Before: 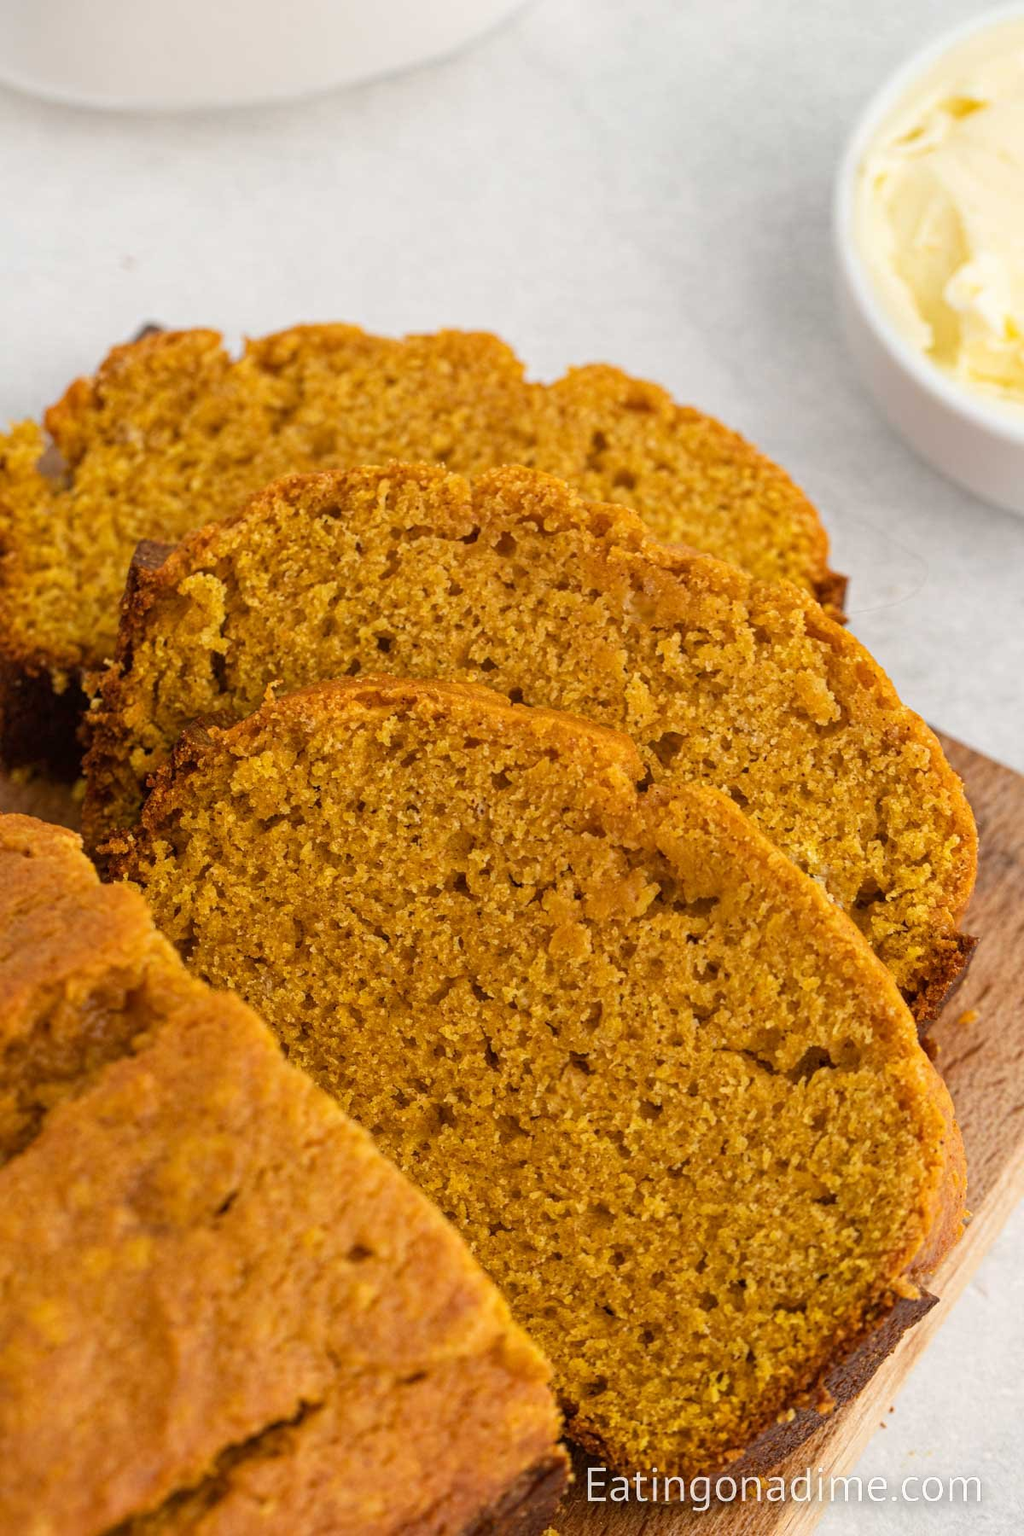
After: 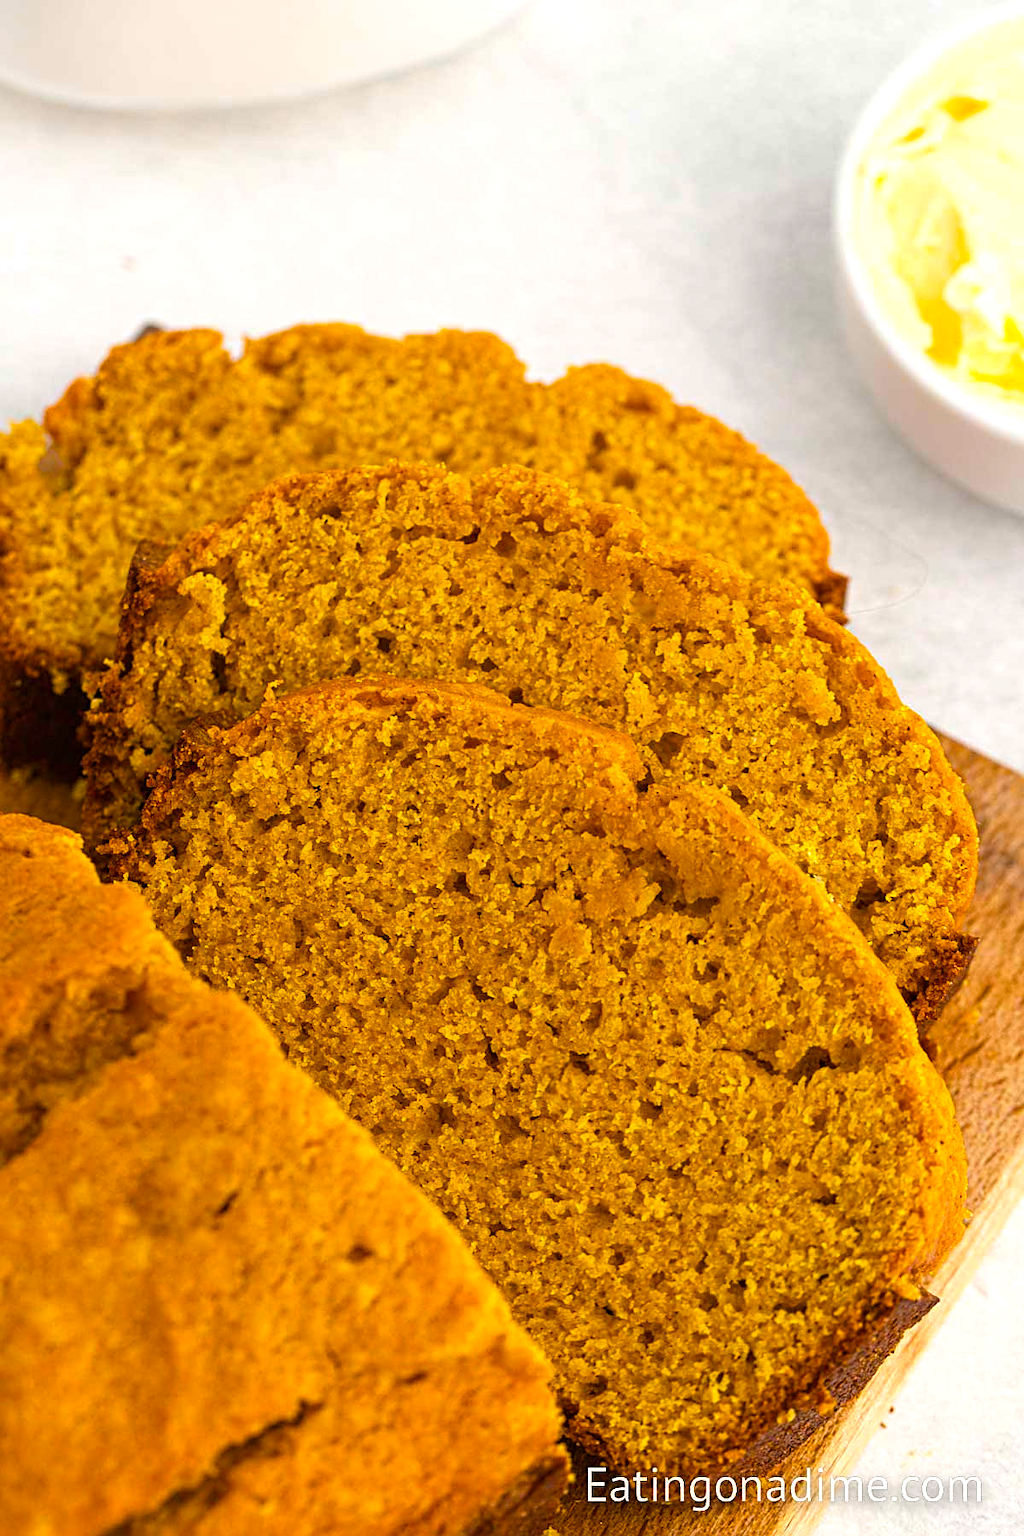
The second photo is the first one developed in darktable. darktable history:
color balance rgb: perceptual saturation grading › global saturation 36%, perceptual brilliance grading › global brilliance 10%, global vibrance 20%
sharpen: on, module defaults
